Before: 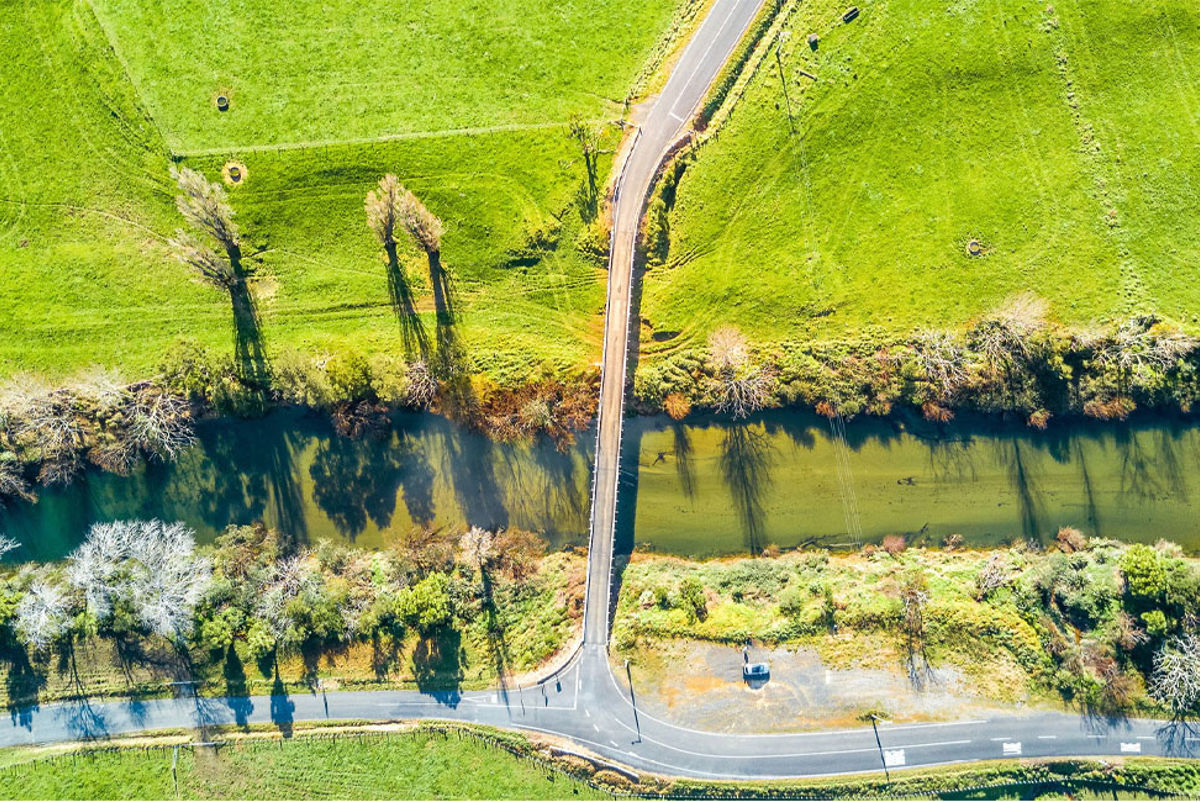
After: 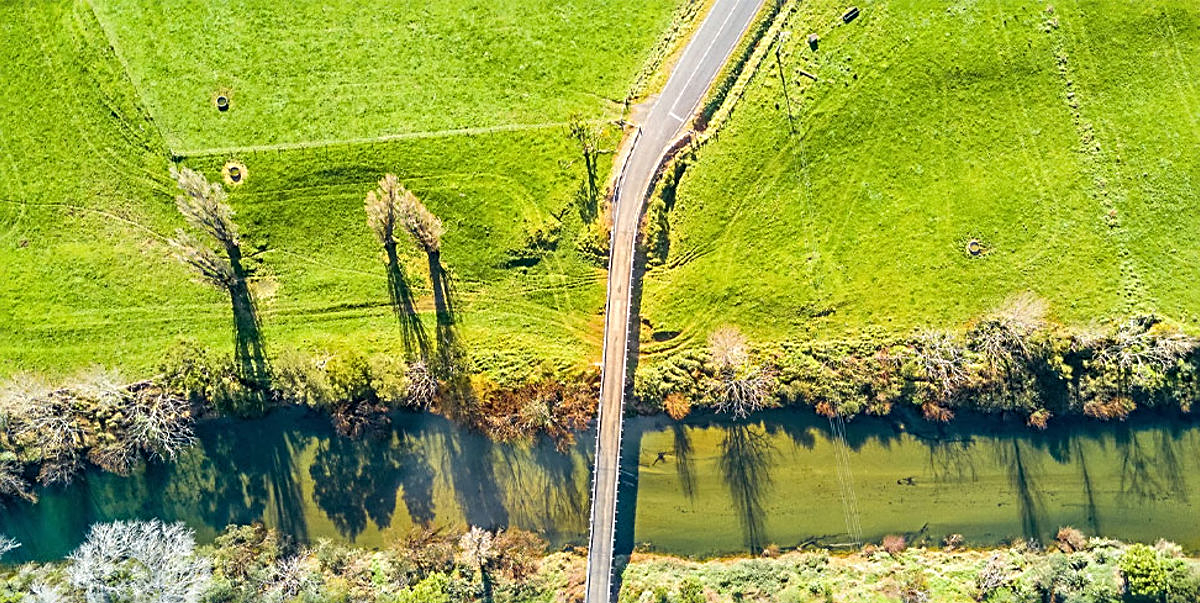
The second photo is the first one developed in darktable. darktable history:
crop: bottom 24.729%
sharpen: radius 3.129
